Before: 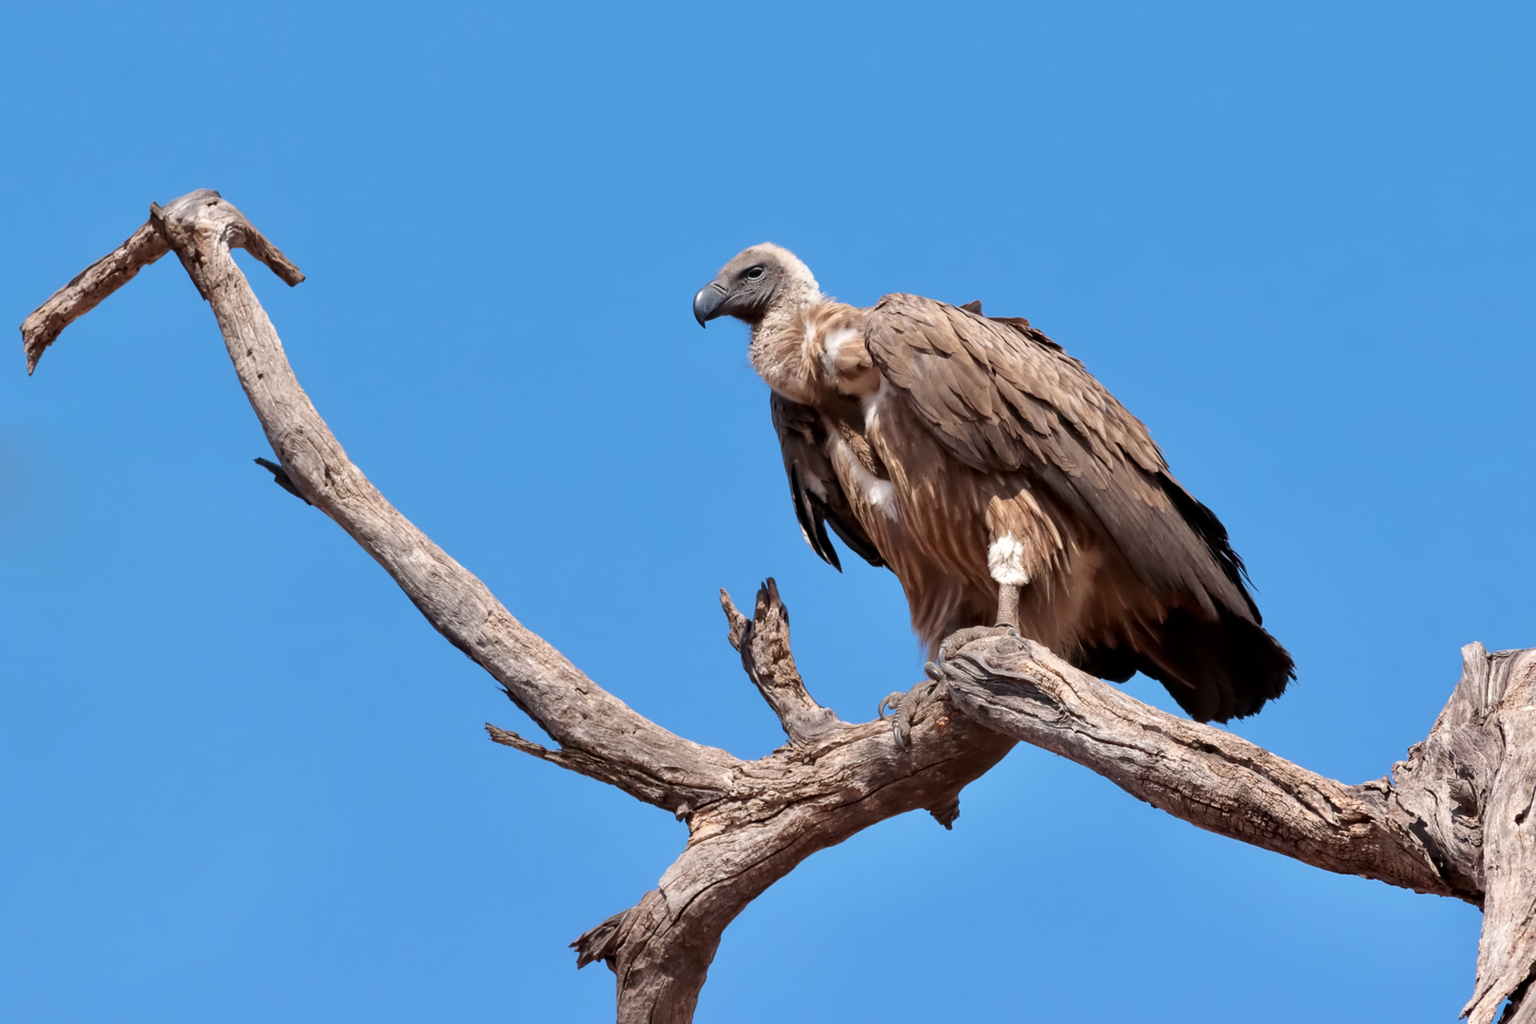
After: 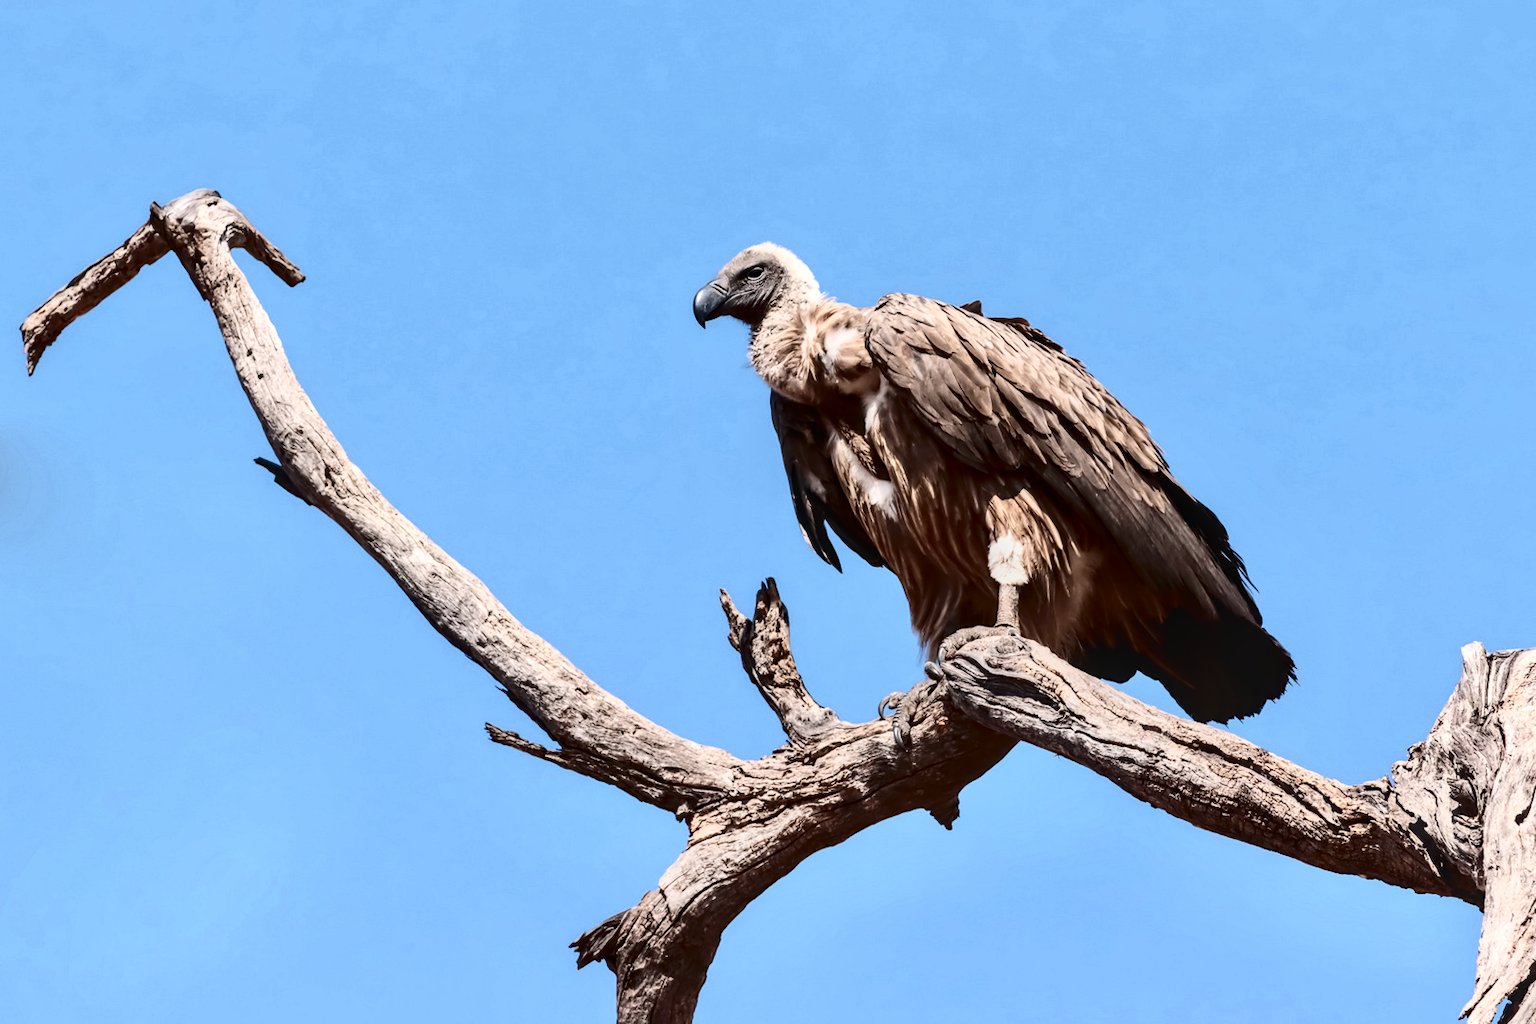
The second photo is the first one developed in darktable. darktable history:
local contrast: on, module defaults
exposure: compensate exposure bias true, compensate highlight preservation false
contrast brightness saturation: contrast 0.484, saturation -0.089
